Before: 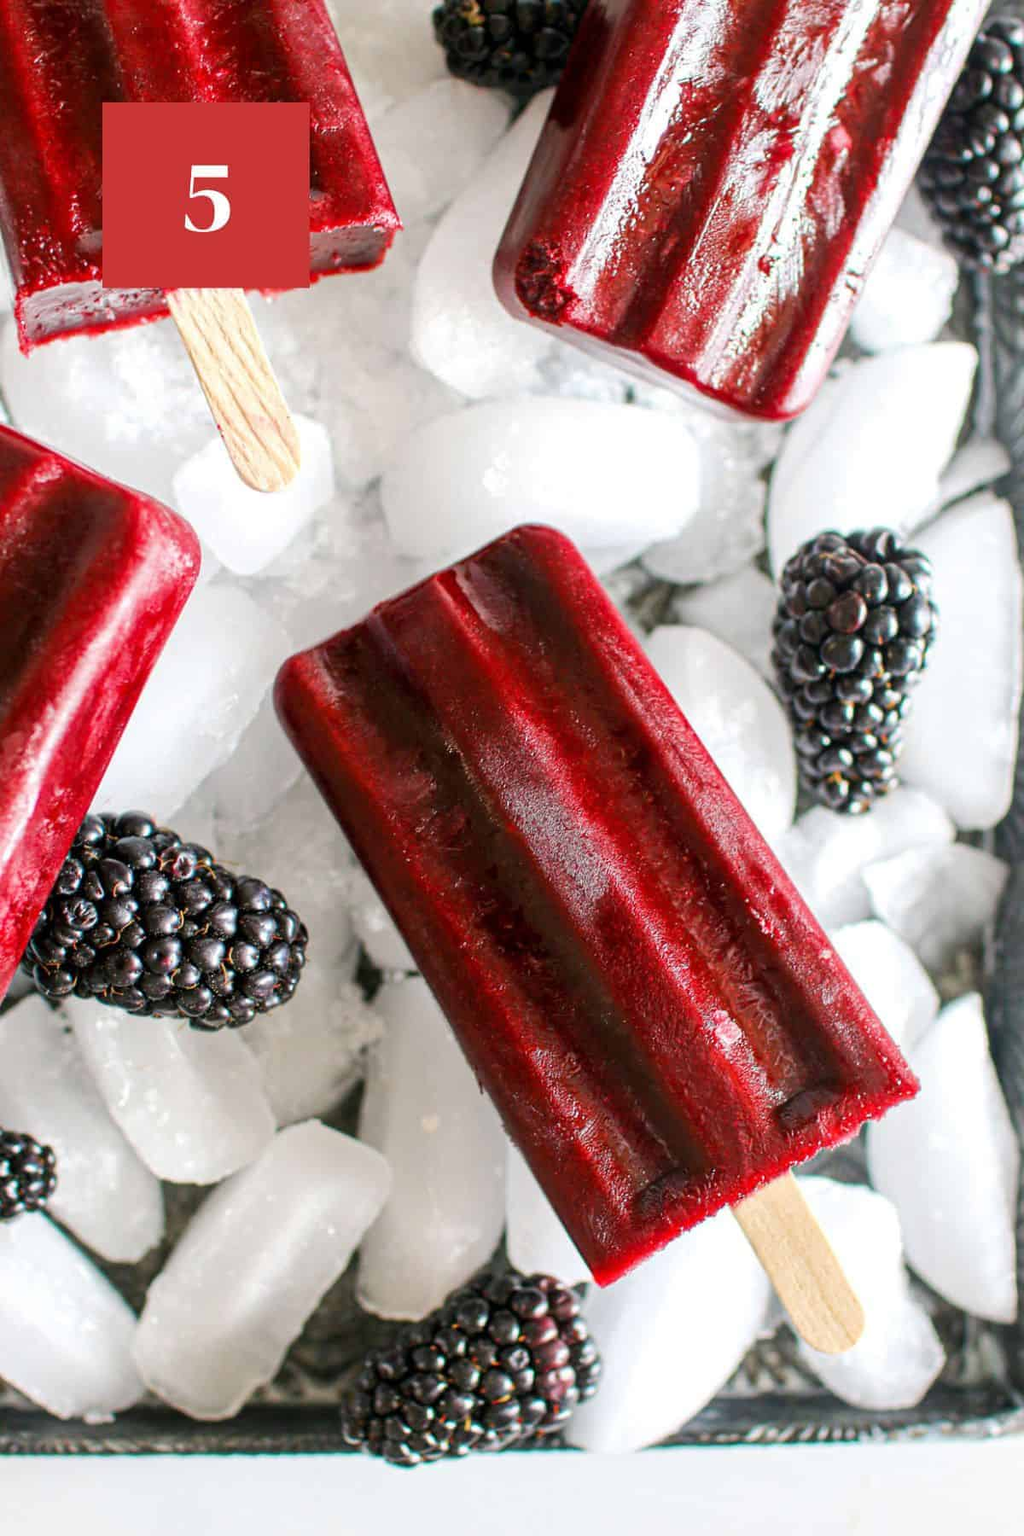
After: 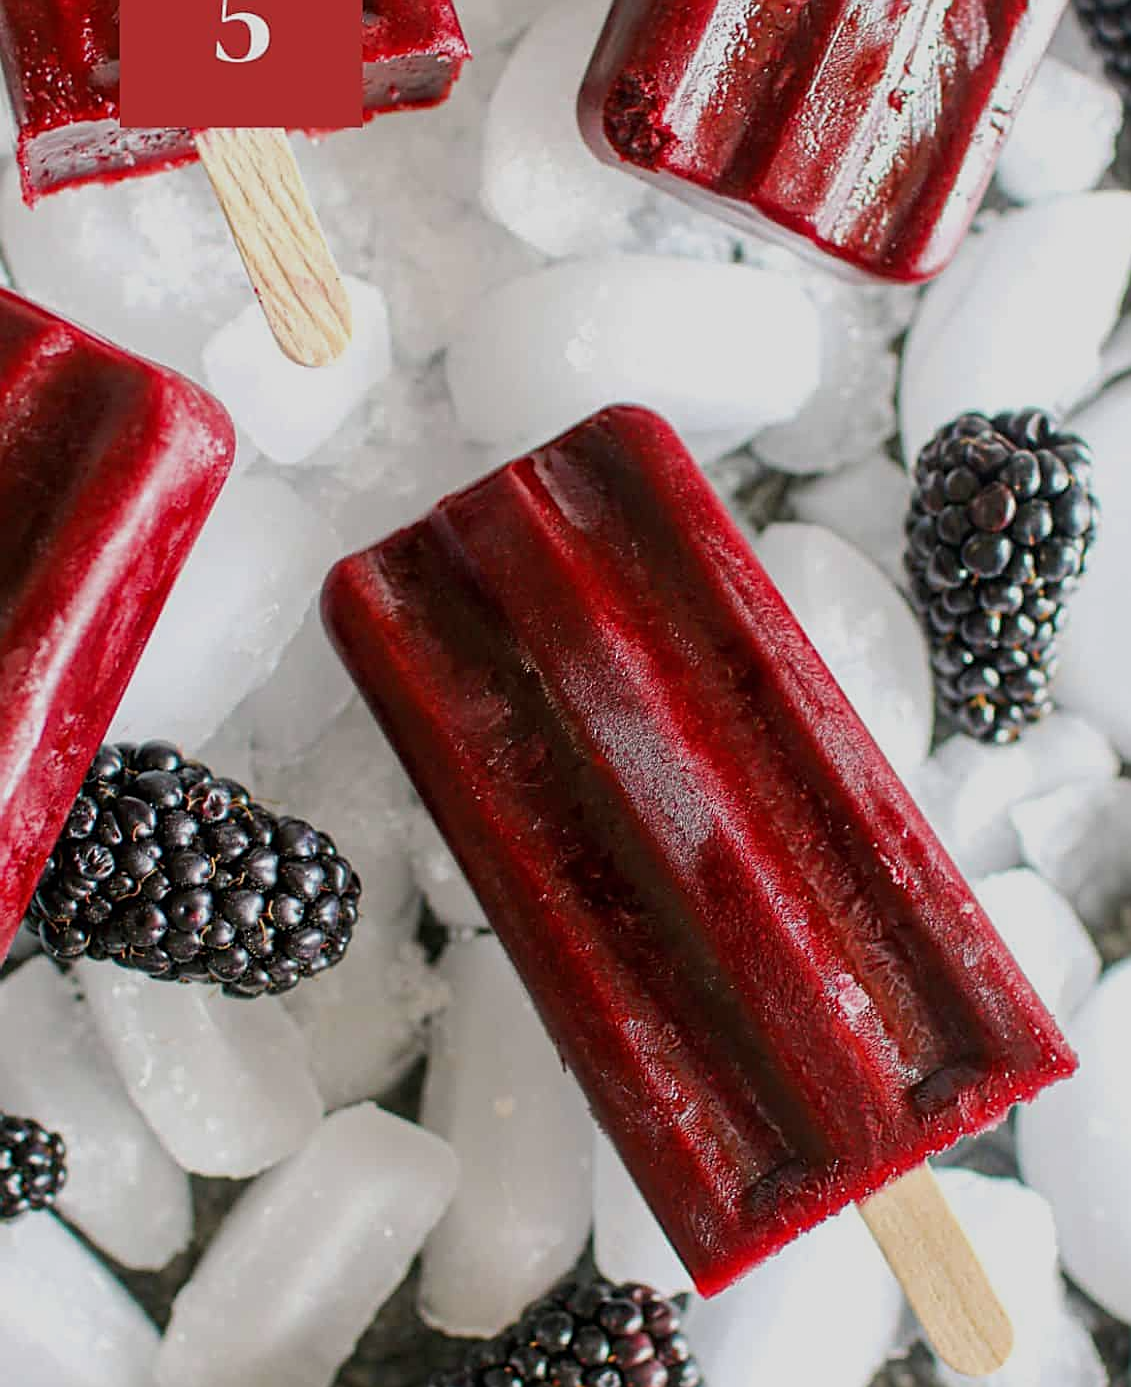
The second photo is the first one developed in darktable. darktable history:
sharpen: on, module defaults
exposure: exposure -0.492 EV, compensate highlight preservation false
crop and rotate: angle 0.03°, top 11.643%, right 5.651%, bottom 11.189%
